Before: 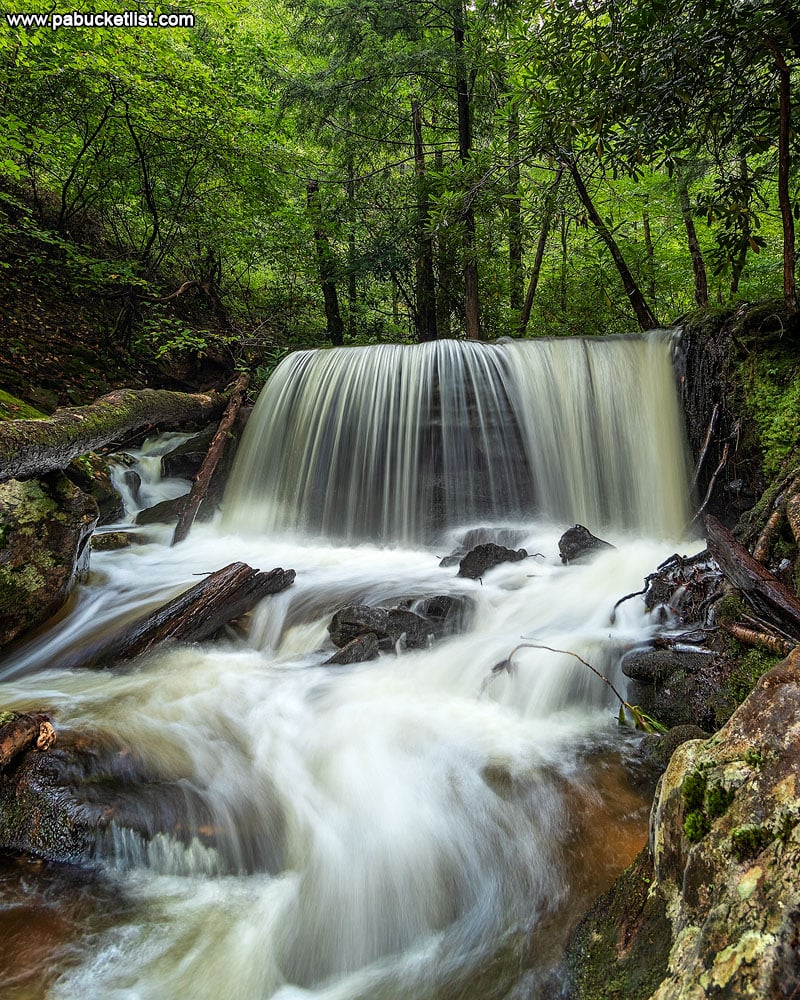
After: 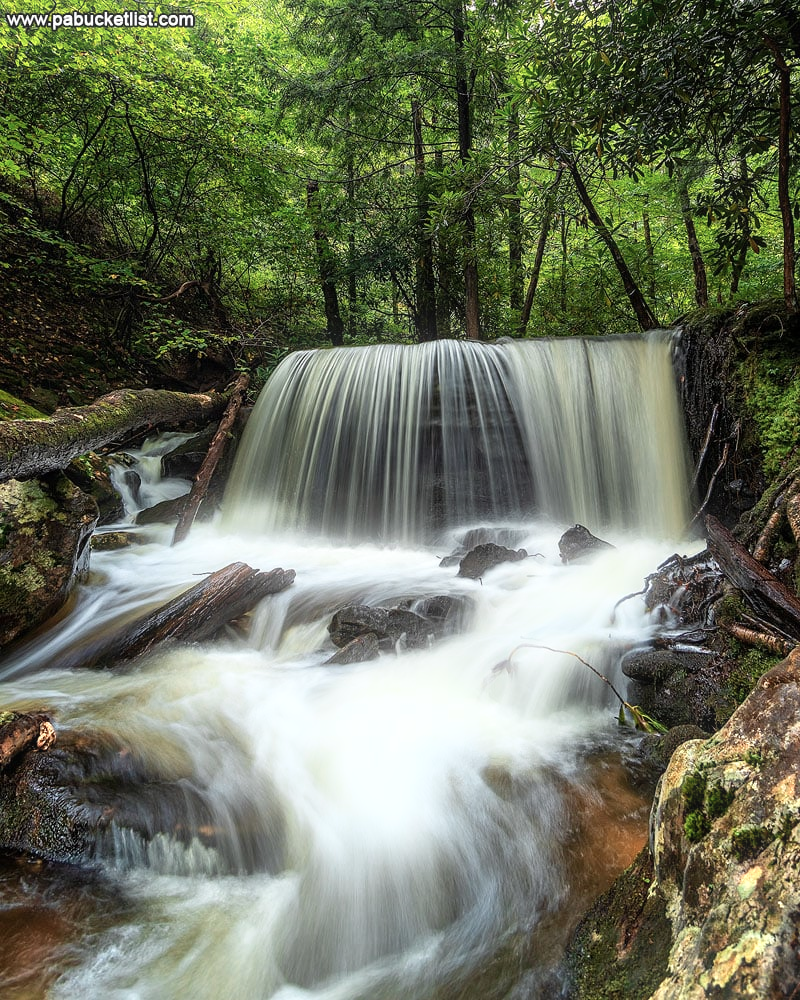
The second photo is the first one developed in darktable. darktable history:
color zones: curves: ch0 [(0.018, 0.548) (0.224, 0.64) (0.425, 0.447) (0.675, 0.575) (0.732, 0.579)]; ch1 [(0.066, 0.487) (0.25, 0.5) (0.404, 0.43) (0.75, 0.421) (0.956, 0.421)]; ch2 [(0.044, 0.561) (0.215, 0.465) (0.399, 0.544) (0.465, 0.548) (0.614, 0.447) (0.724, 0.43) (0.882, 0.623) (0.956, 0.632)]
bloom: size 5%, threshold 95%, strength 15%
